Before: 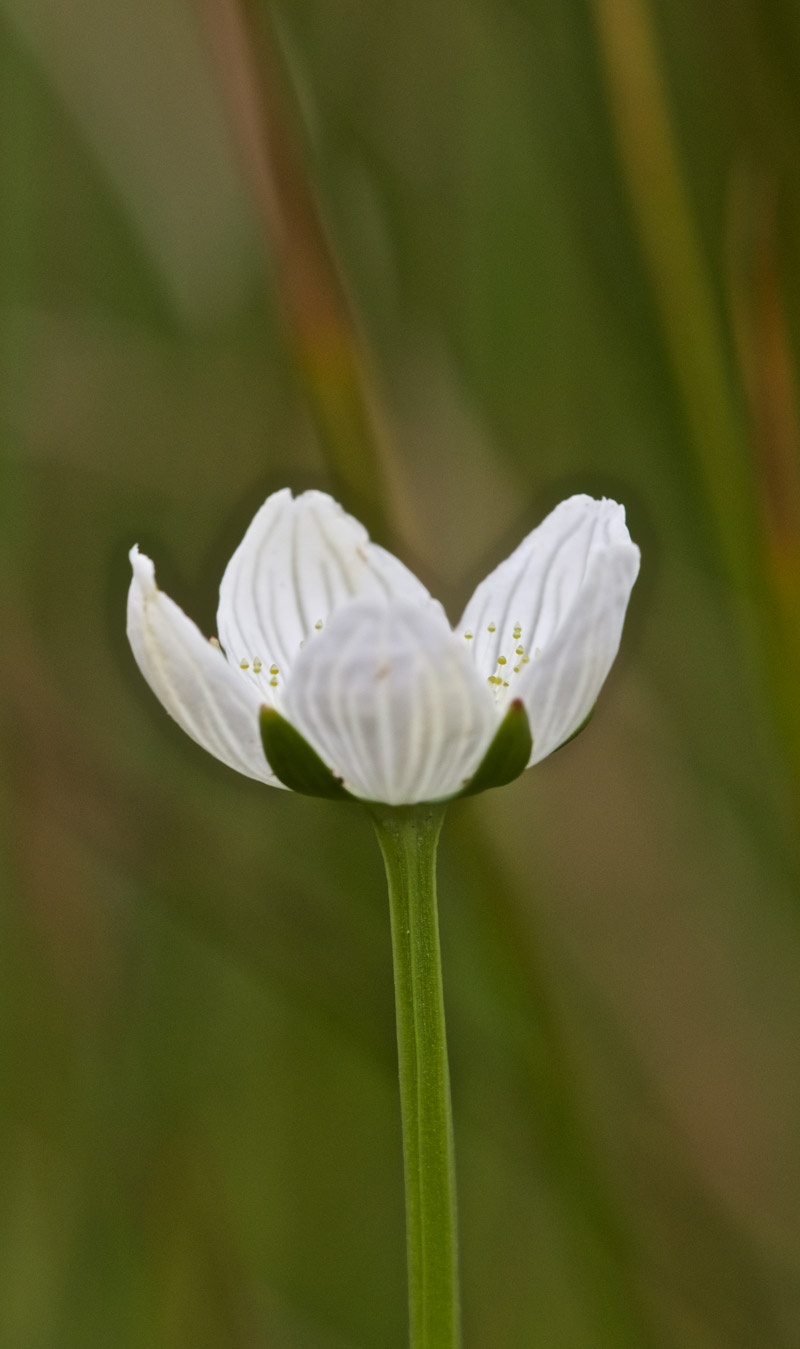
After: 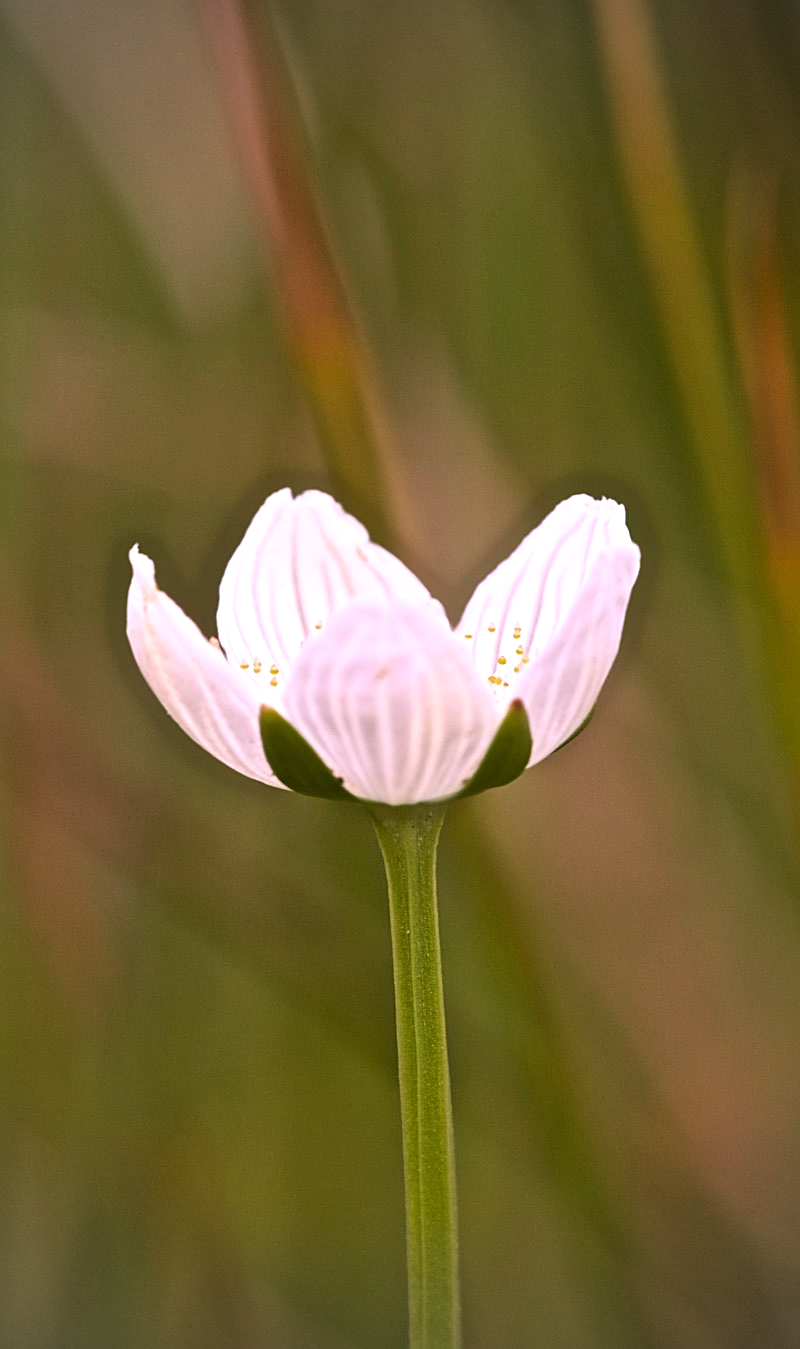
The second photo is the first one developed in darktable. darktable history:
white balance: red 1.188, blue 1.11
sharpen: on, module defaults
exposure: exposure 0.507 EV, compensate highlight preservation false
vignetting: fall-off radius 45%, brightness -0.33
